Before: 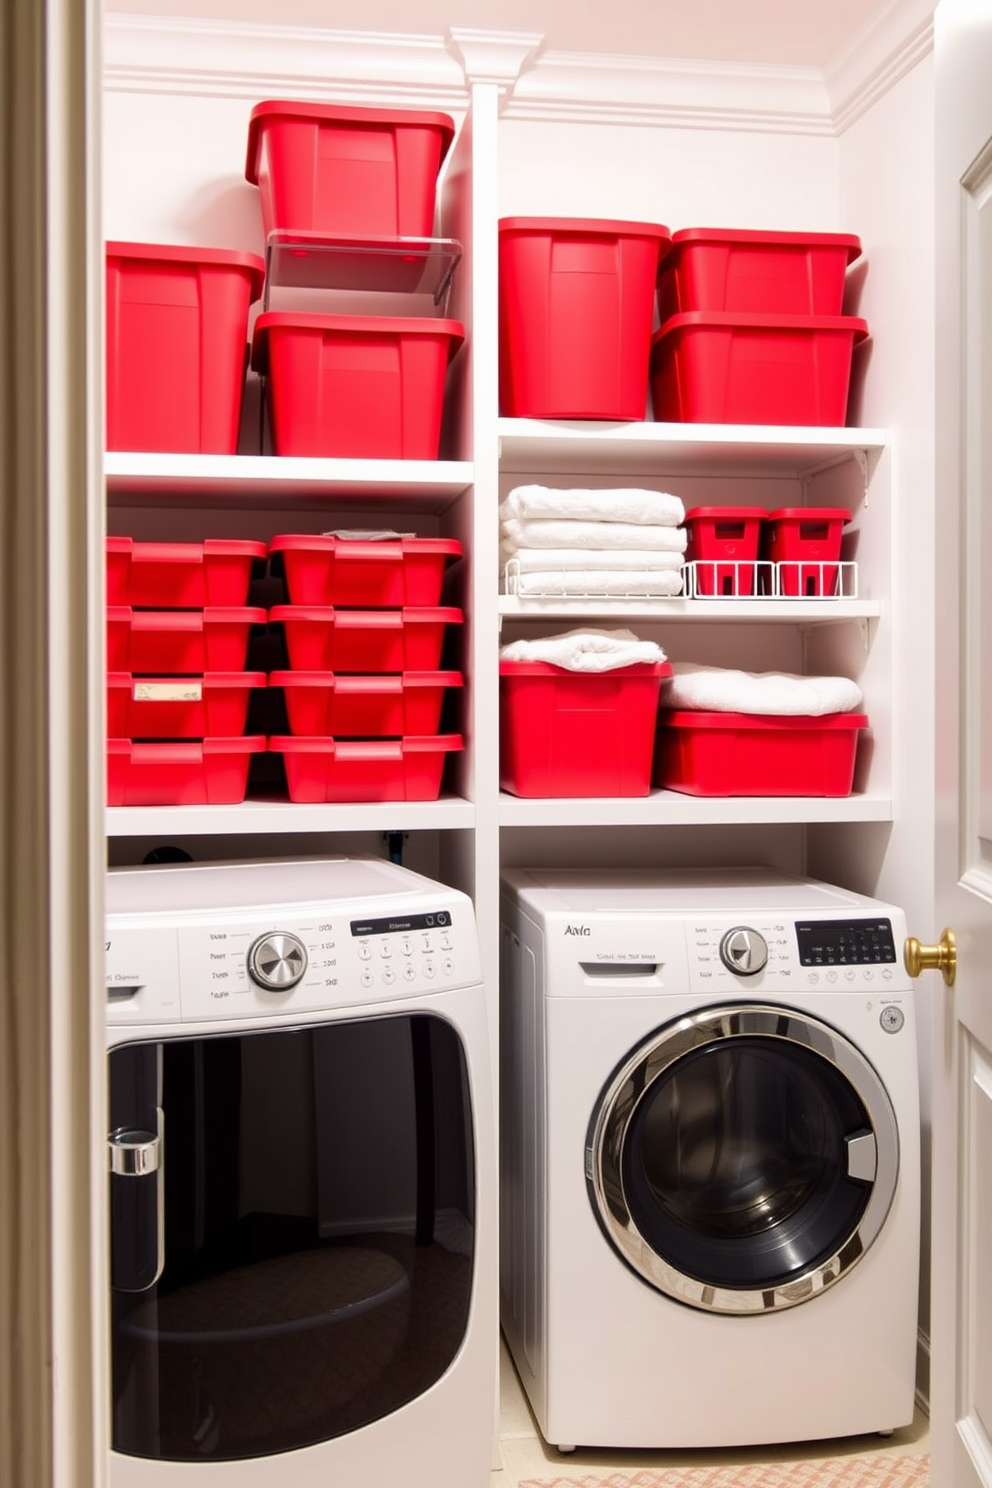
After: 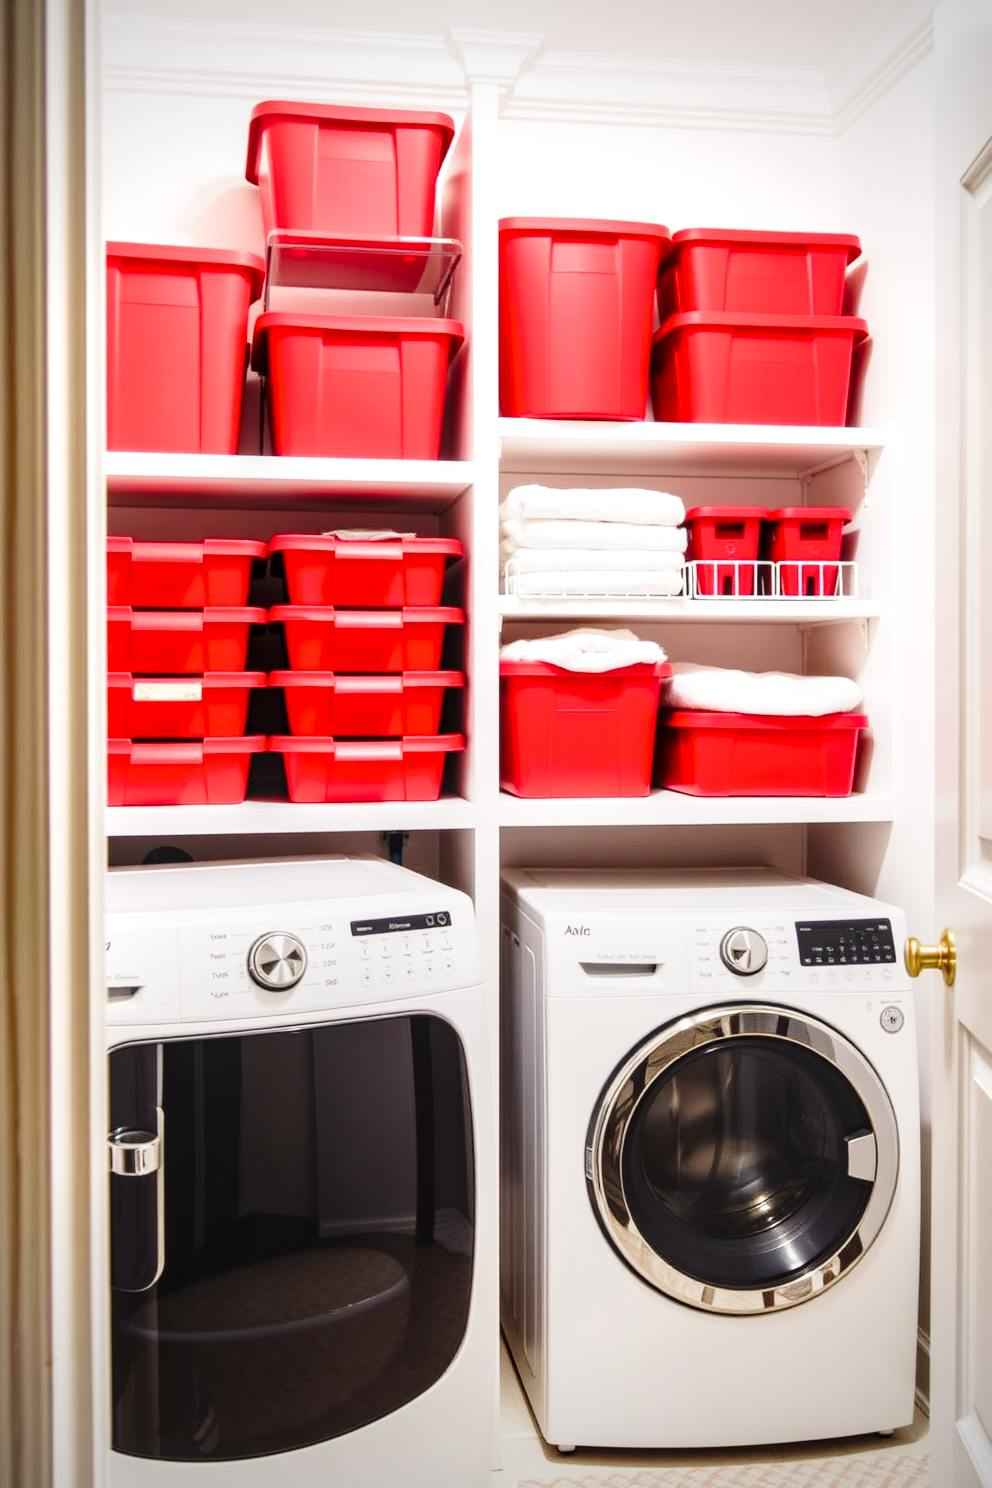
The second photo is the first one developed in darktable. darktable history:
vignetting: unbound false
base curve: curves: ch0 [(0, 0) (0.028, 0.03) (0.121, 0.232) (0.46, 0.748) (0.859, 0.968) (1, 1)], exposure shift 0.568, preserve colors none
local contrast: on, module defaults
